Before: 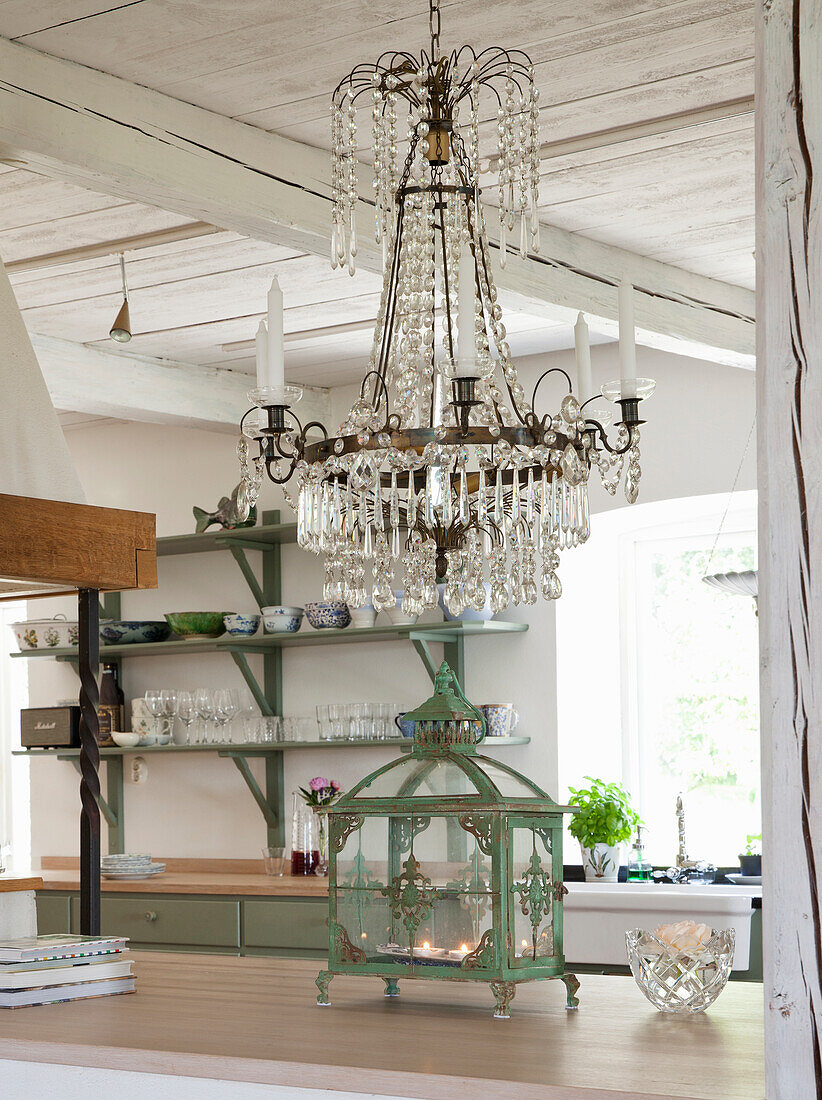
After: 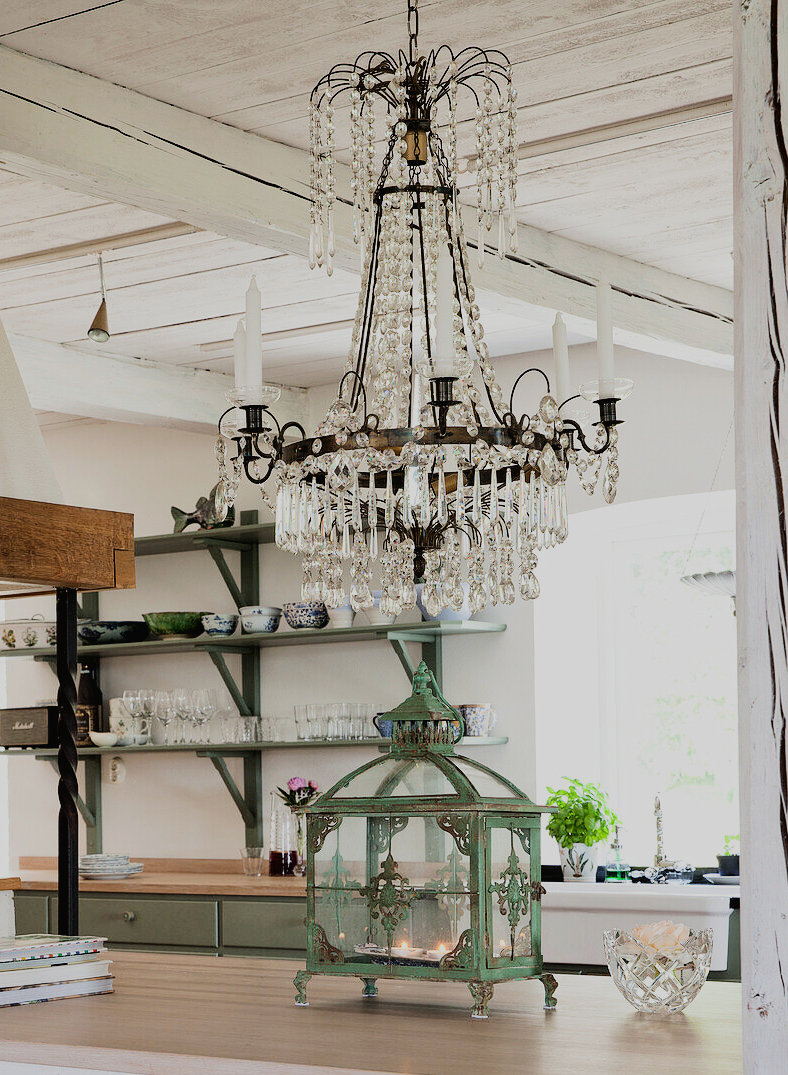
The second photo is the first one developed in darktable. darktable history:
crop and rotate: left 2.761%, right 1.331%, bottom 2.216%
filmic rgb: black relative exposure -5.08 EV, white relative exposure 3.98 EV, hardness 2.87, contrast 1.3, highlights saturation mix -29.84%
tone curve: curves: ch0 [(0, 0.014) (0.036, 0.047) (0.15, 0.156) (0.27, 0.258) (0.511, 0.506) (0.761, 0.741) (1, 0.919)]; ch1 [(0, 0) (0.179, 0.173) (0.322, 0.32) (0.429, 0.431) (0.502, 0.5) (0.519, 0.522) (0.562, 0.575) (0.631, 0.65) (0.72, 0.692) (1, 1)]; ch2 [(0, 0) (0.29, 0.295) (0.404, 0.436) (0.497, 0.498) (0.533, 0.556) (0.599, 0.607) (0.696, 0.707) (1, 1)], color space Lab, linked channels, preserve colors none
